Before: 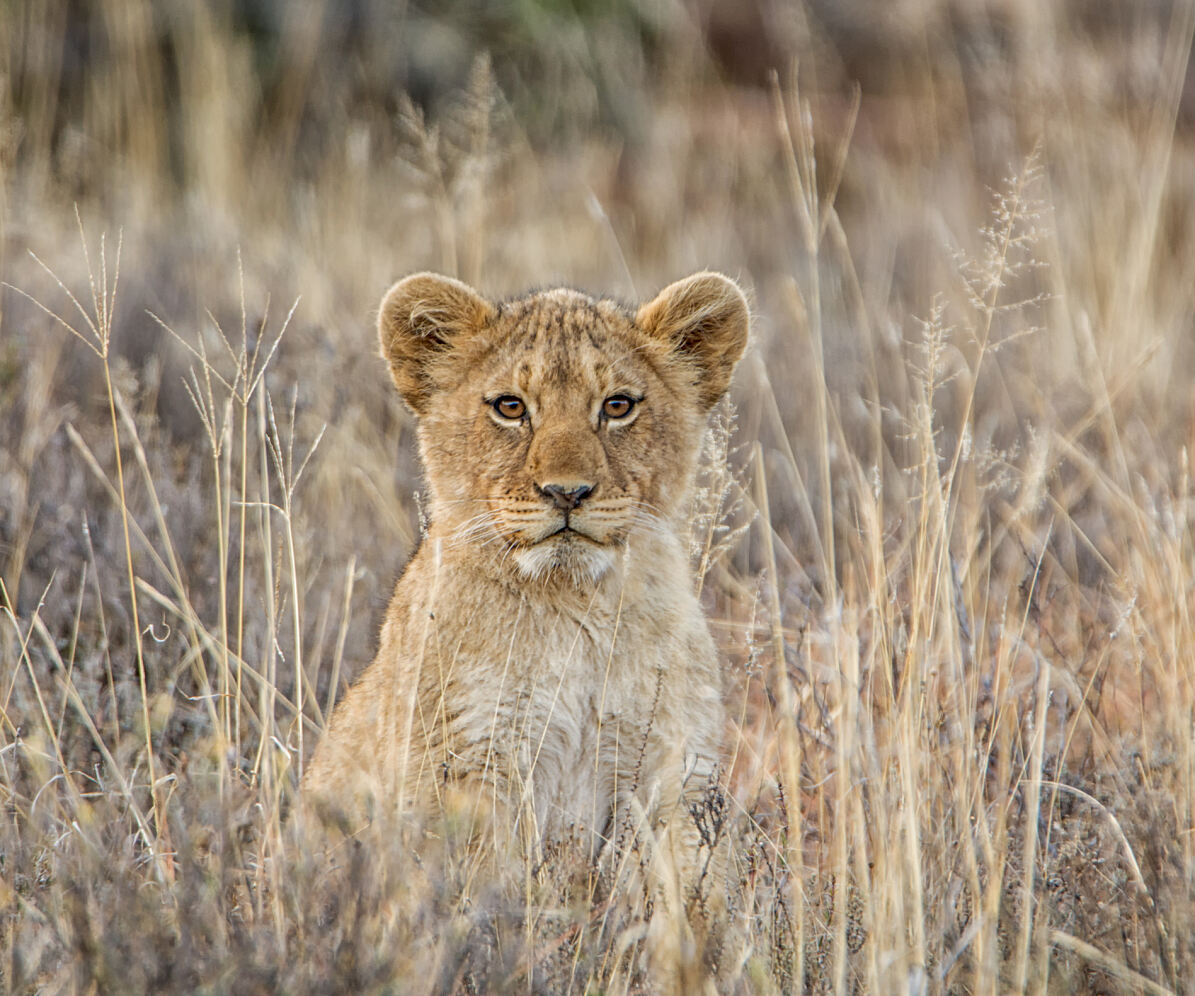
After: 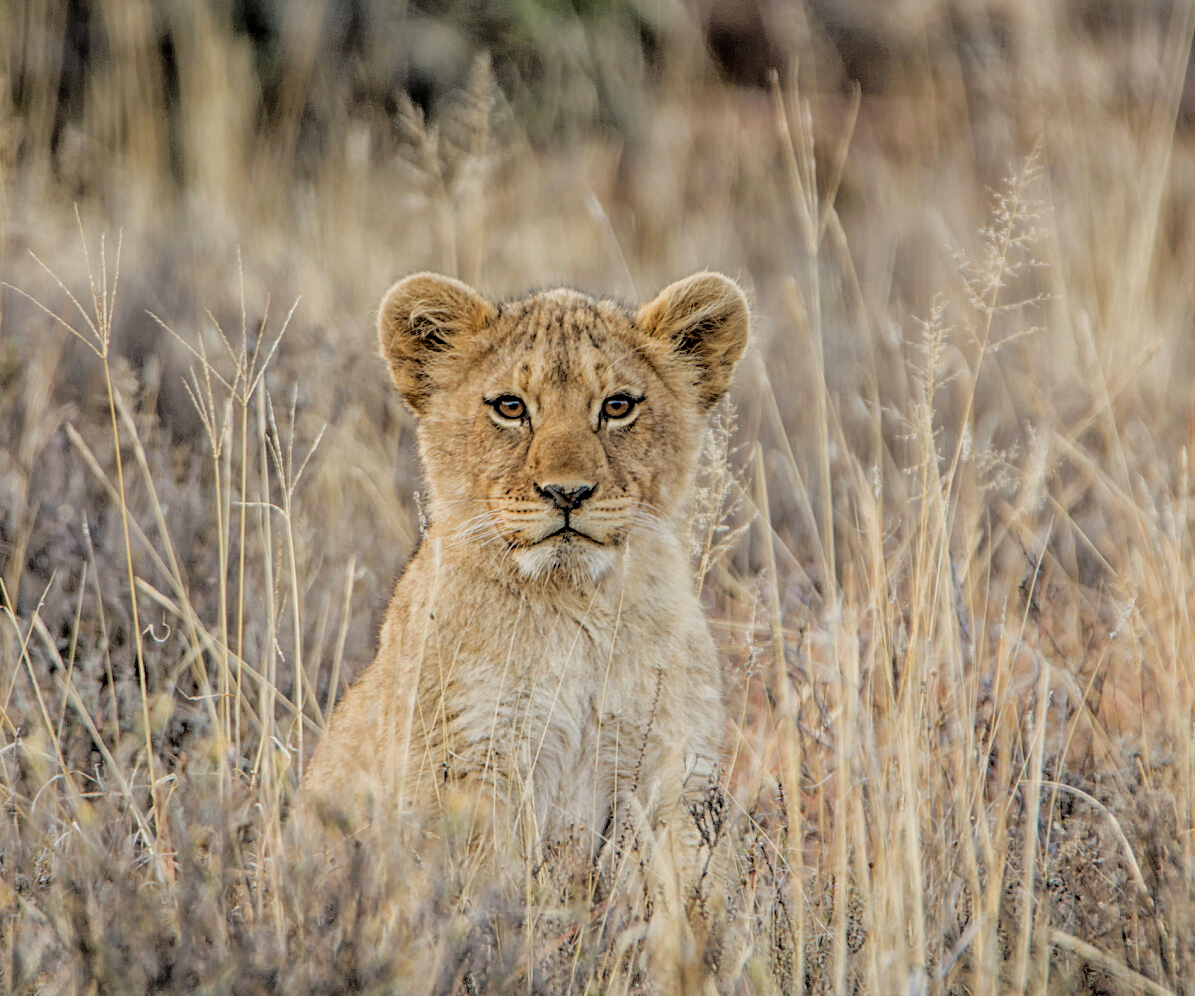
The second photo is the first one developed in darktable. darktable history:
color correction: highlights b* 3
filmic rgb: black relative exposure -3.31 EV, white relative exposure 3.45 EV, hardness 2.36, contrast 1.103
